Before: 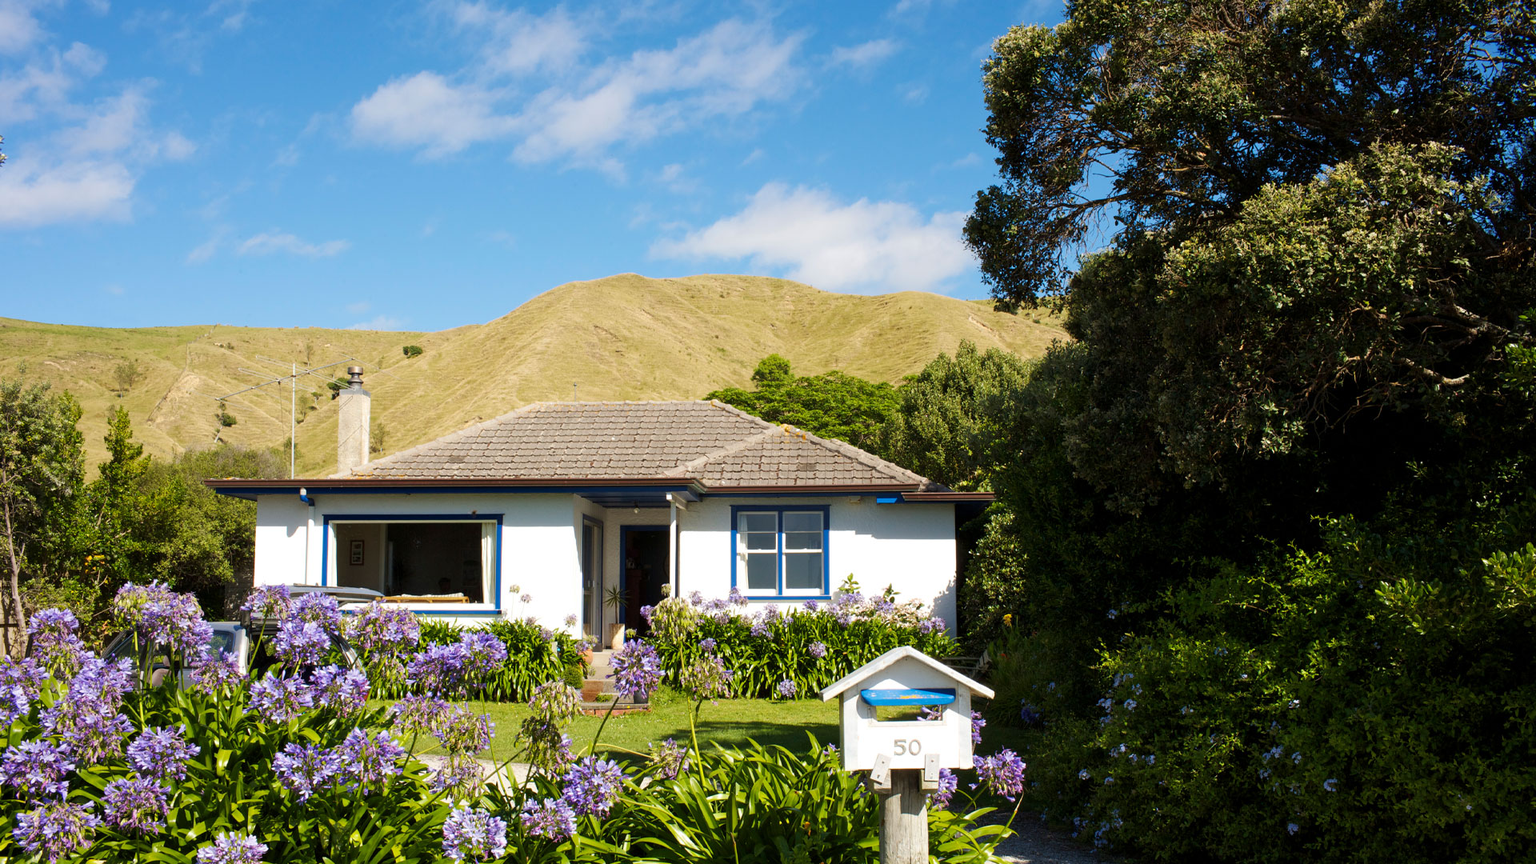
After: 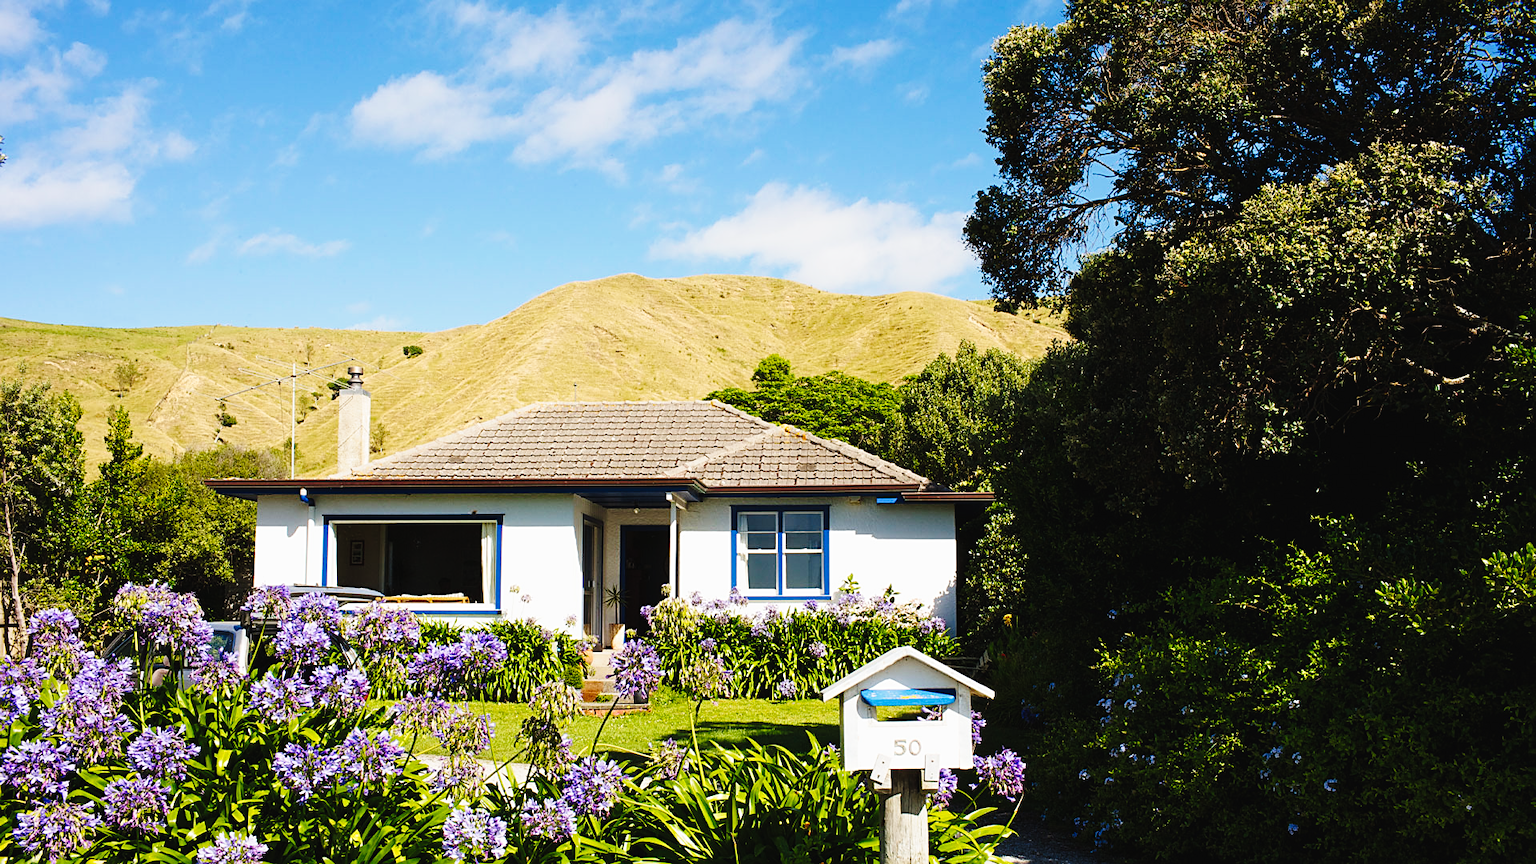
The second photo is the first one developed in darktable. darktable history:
sharpen: on, module defaults
tone curve: curves: ch0 [(0, 0.023) (0.132, 0.075) (0.251, 0.186) (0.441, 0.476) (0.662, 0.757) (0.849, 0.927) (1, 0.99)]; ch1 [(0, 0) (0.447, 0.411) (0.483, 0.469) (0.498, 0.496) (0.518, 0.514) (0.561, 0.59) (0.606, 0.659) (0.657, 0.725) (0.869, 0.916) (1, 1)]; ch2 [(0, 0) (0.307, 0.315) (0.425, 0.438) (0.483, 0.477) (0.503, 0.503) (0.526, 0.553) (0.552, 0.601) (0.615, 0.669) (0.703, 0.797) (0.985, 0.966)], preserve colors none
